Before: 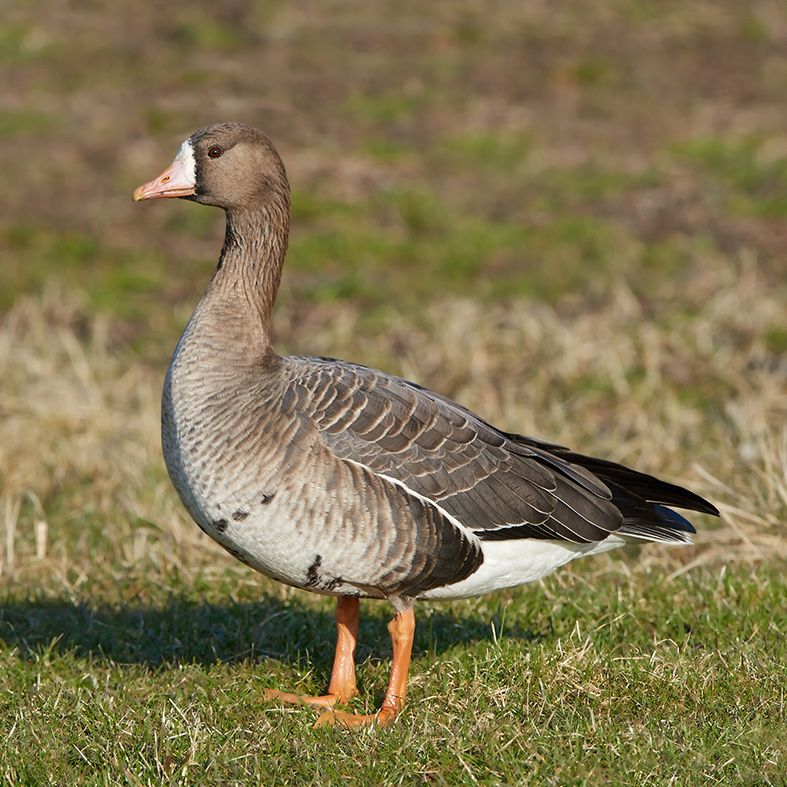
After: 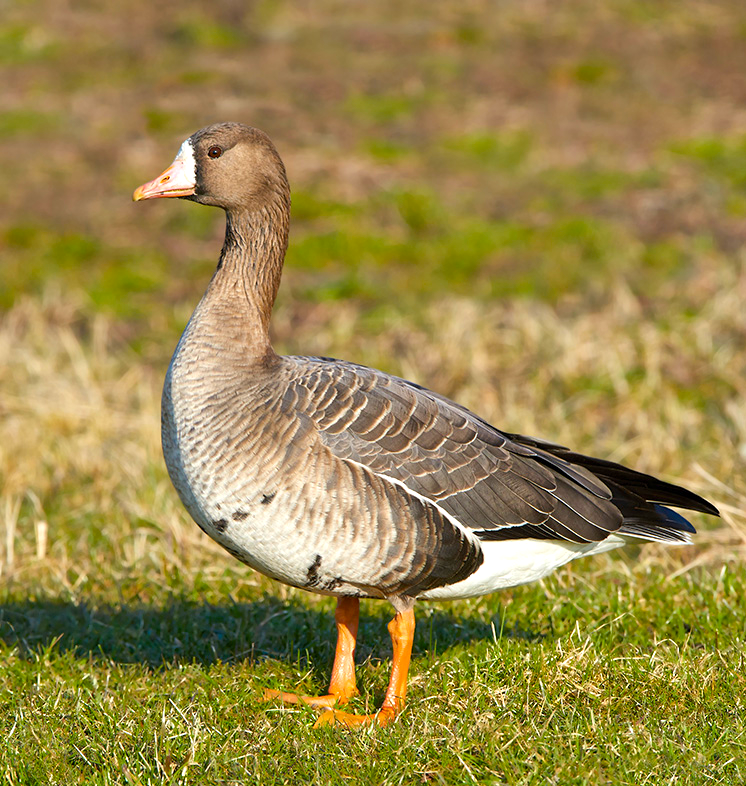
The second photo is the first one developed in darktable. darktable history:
crop and rotate: right 5.167%
exposure: black level correction 0.001, exposure 0.5 EV, compensate exposure bias true, compensate highlight preservation false
color balance rgb: perceptual saturation grading › global saturation 25%, global vibrance 20%
